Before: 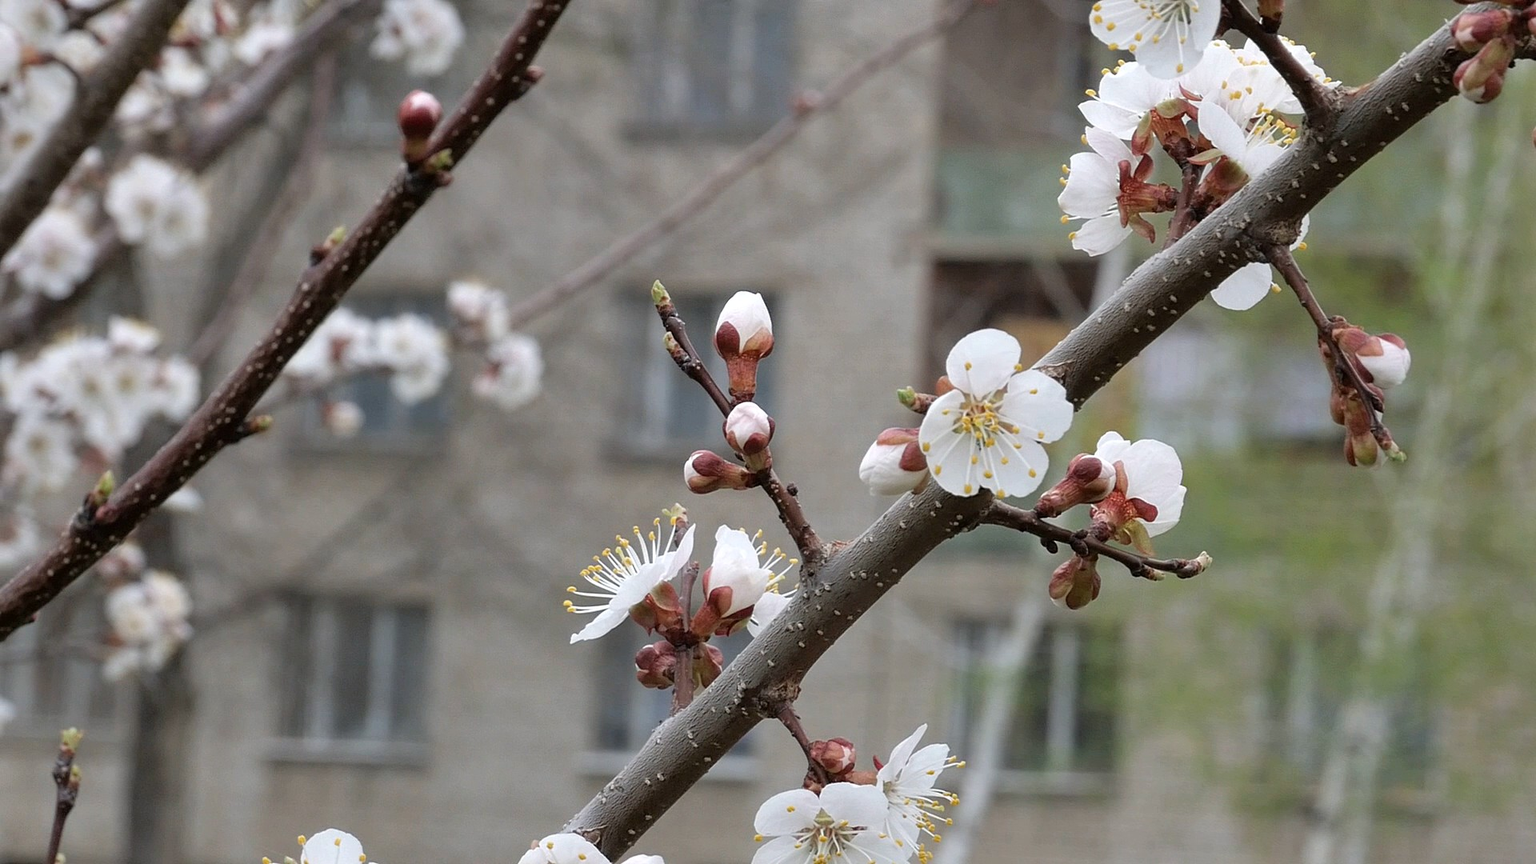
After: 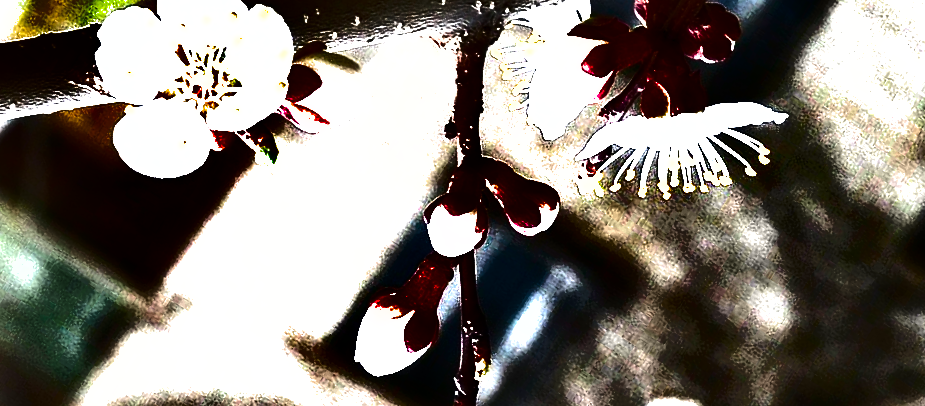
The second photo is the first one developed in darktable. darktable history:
crop and rotate: angle 147.89°, left 9.141%, top 15.57%, right 4.507%, bottom 17.062%
exposure: black level correction 0, exposure 1.662 EV, compensate exposure bias true, compensate highlight preservation false
tone equalizer: -8 EV -0.447 EV, -7 EV -0.382 EV, -6 EV -0.298 EV, -5 EV -0.206 EV, -3 EV 0.198 EV, -2 EV 0.32 EV, -1 EV 0.388 EV, +0 EV 0.424 EV, edges refinement/feathering 500, mask exposure compensation -1.57 EV, preserve details no
shadows and highlights: radius 124.44, shadows 98.68, white point adjustment -3.02, highlights -99.41, soften with gaussian
